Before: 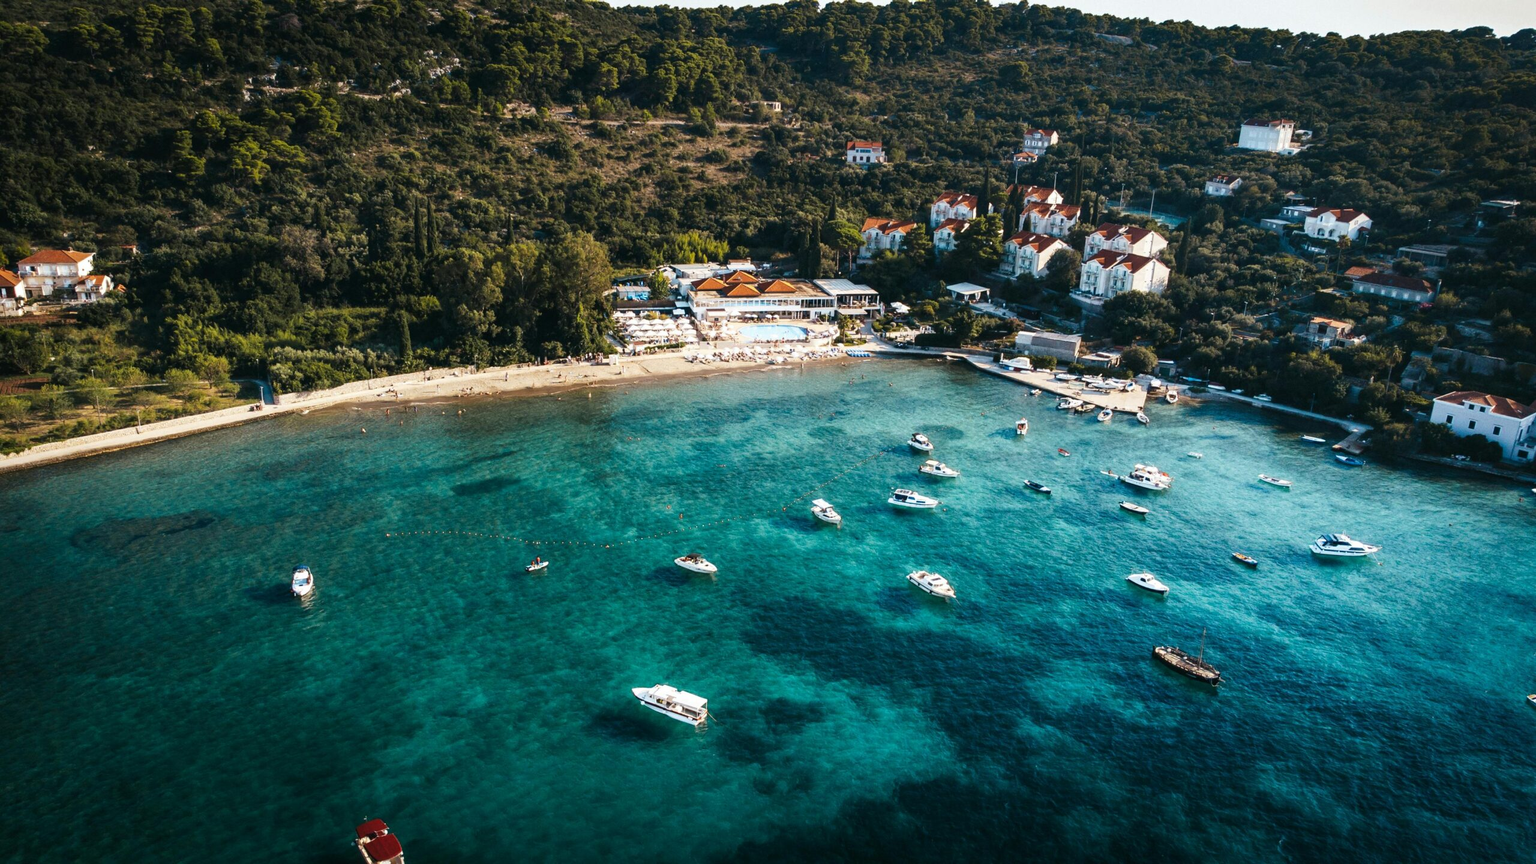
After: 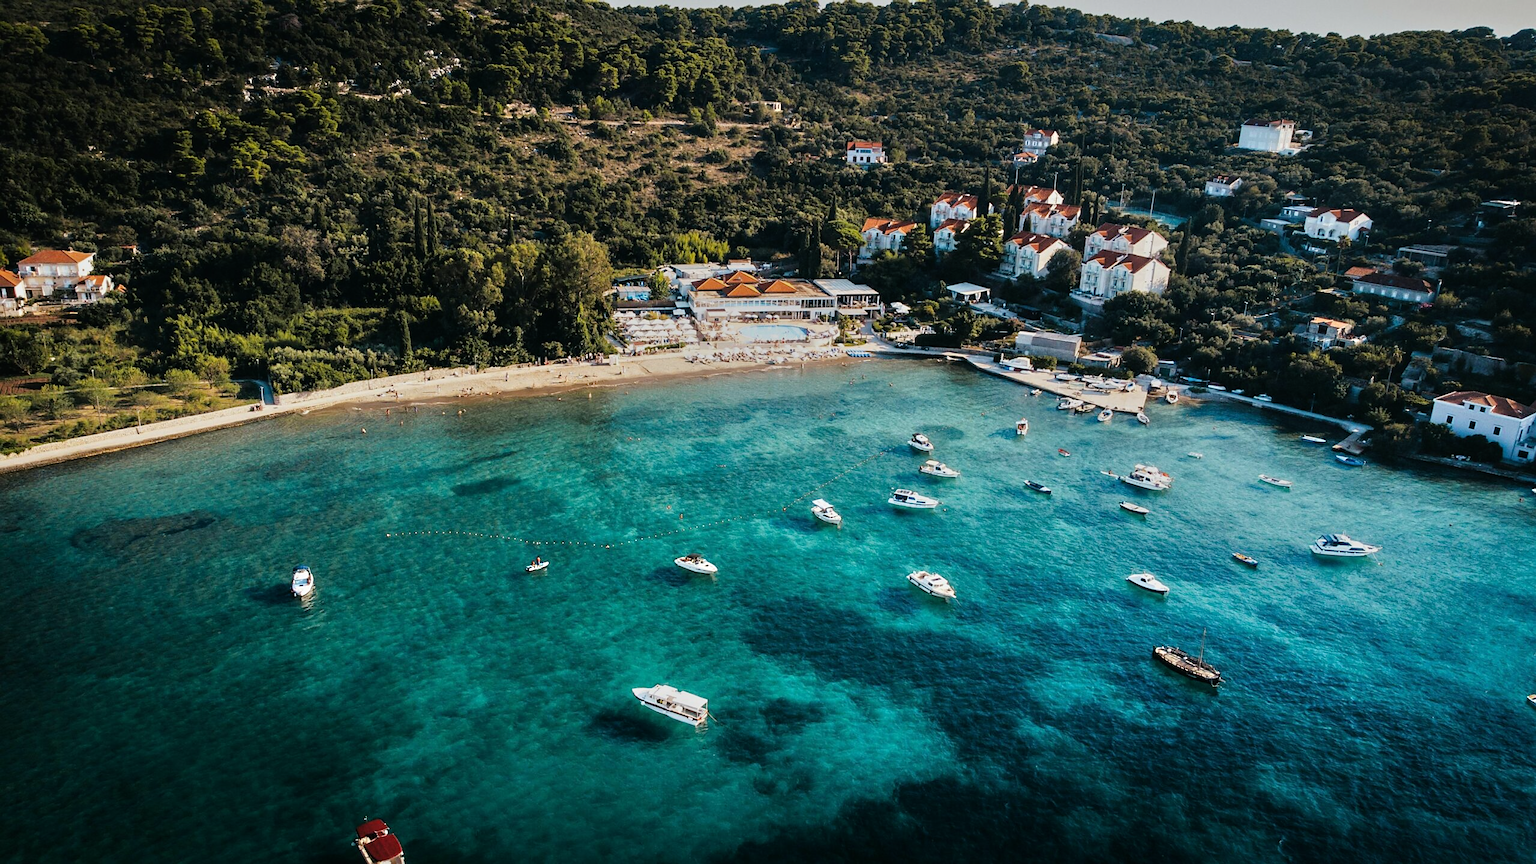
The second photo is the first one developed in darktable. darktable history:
tone equalizer: -7 EV 0.15 EV, -6 EV 0.6 EV, -5 EV 1.15 EV, -4 EV 1.33 EV, -3 EV 1.15 EV, -2 EV 0.6 EV, -1 EV 0.15 EV, mask exposure compensation -0.5 EV
sharpen: radius 1.458, amount 0.398, threshold 1.271
exposure: exposure -1 EV, compensate highlight preservation false
